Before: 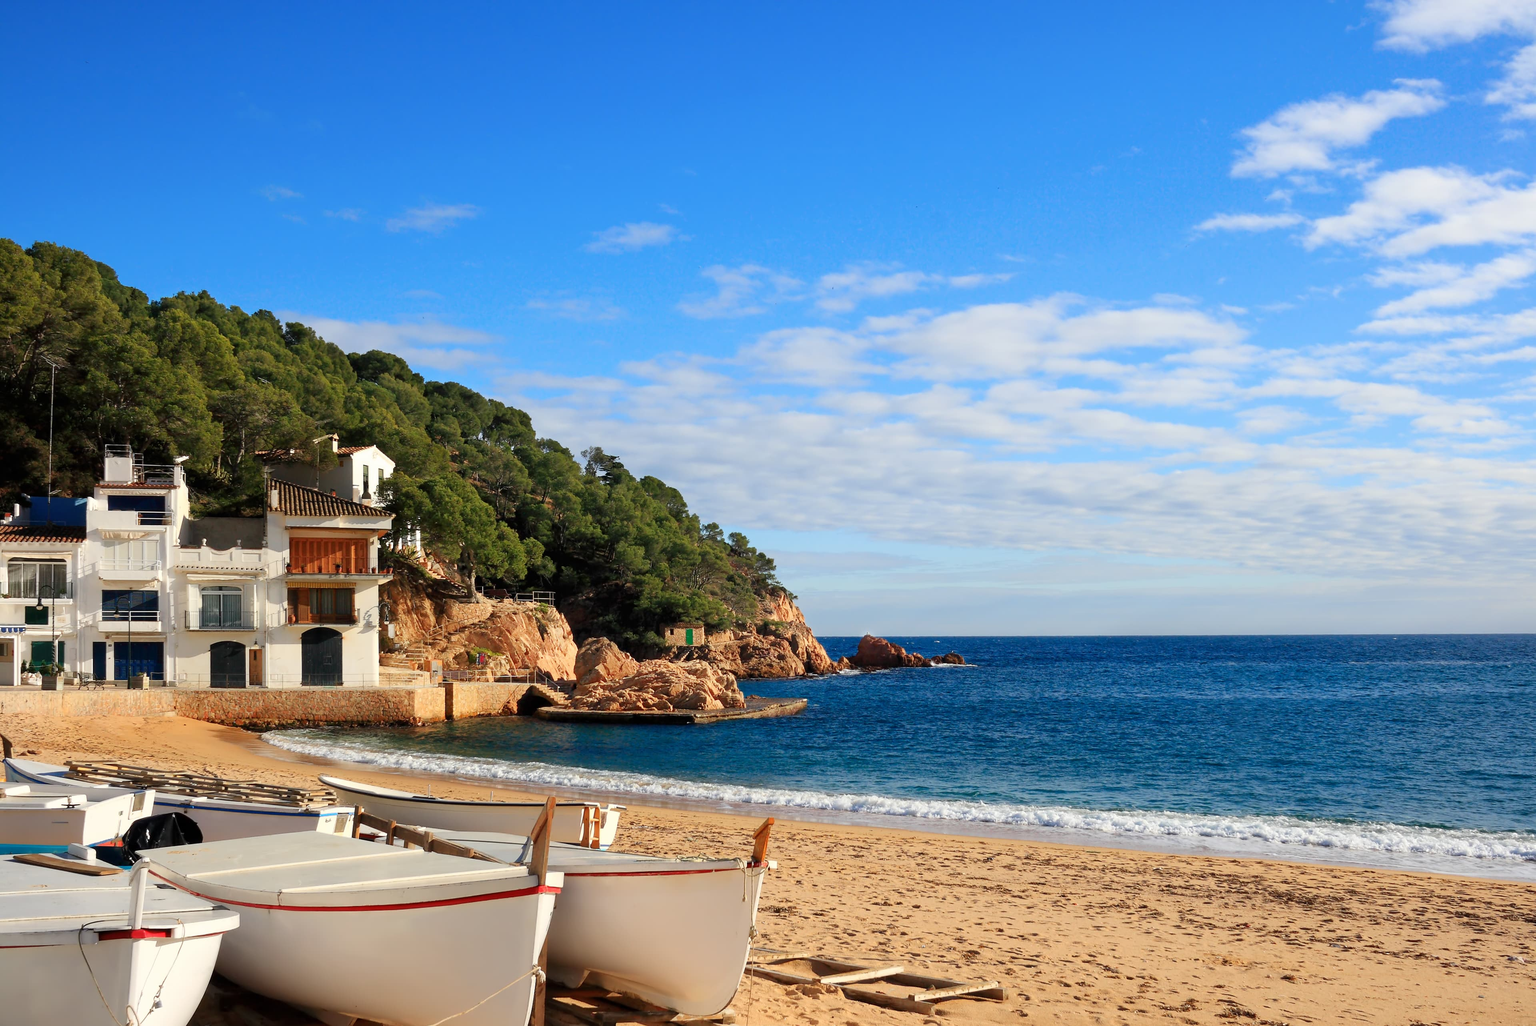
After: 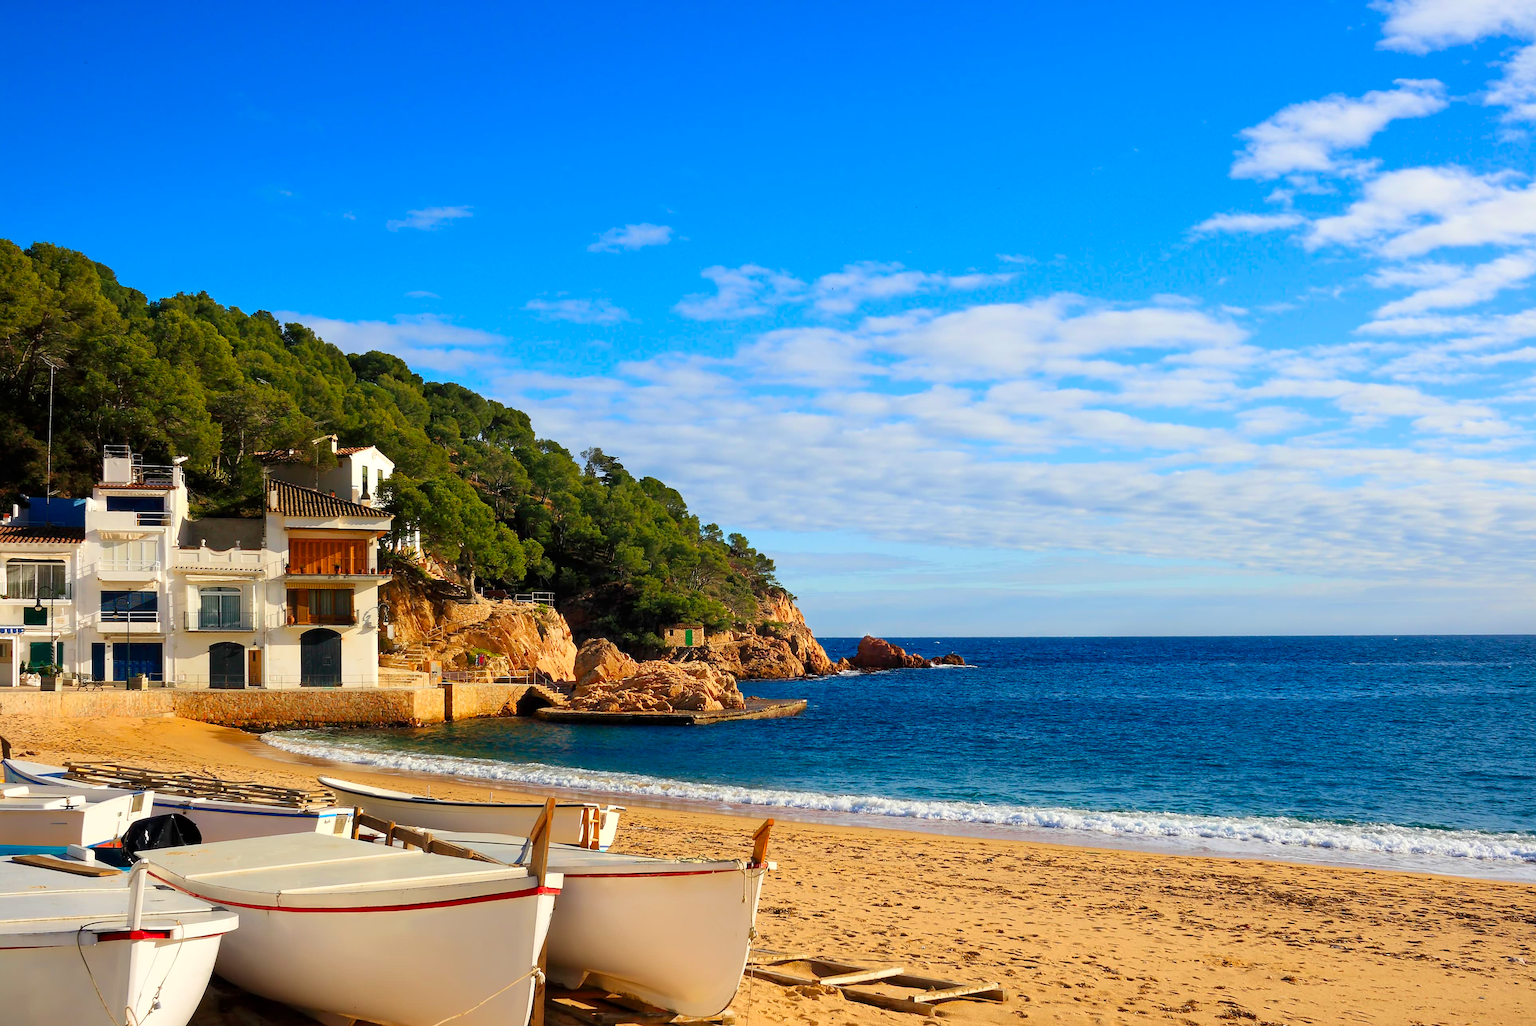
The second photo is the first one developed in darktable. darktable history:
local contrast: mode bilateral grid, contrast 15, coarseness 36, detail 105%, midtone range 0.2
color balance rgb: perceptual saturation grading › global saturation 25%, global vibrance 20%
tone equalizer: on, module defaults
crop and rotate: left 0.126%
velvia: on, module defaults
sharpen: amount 0.2
